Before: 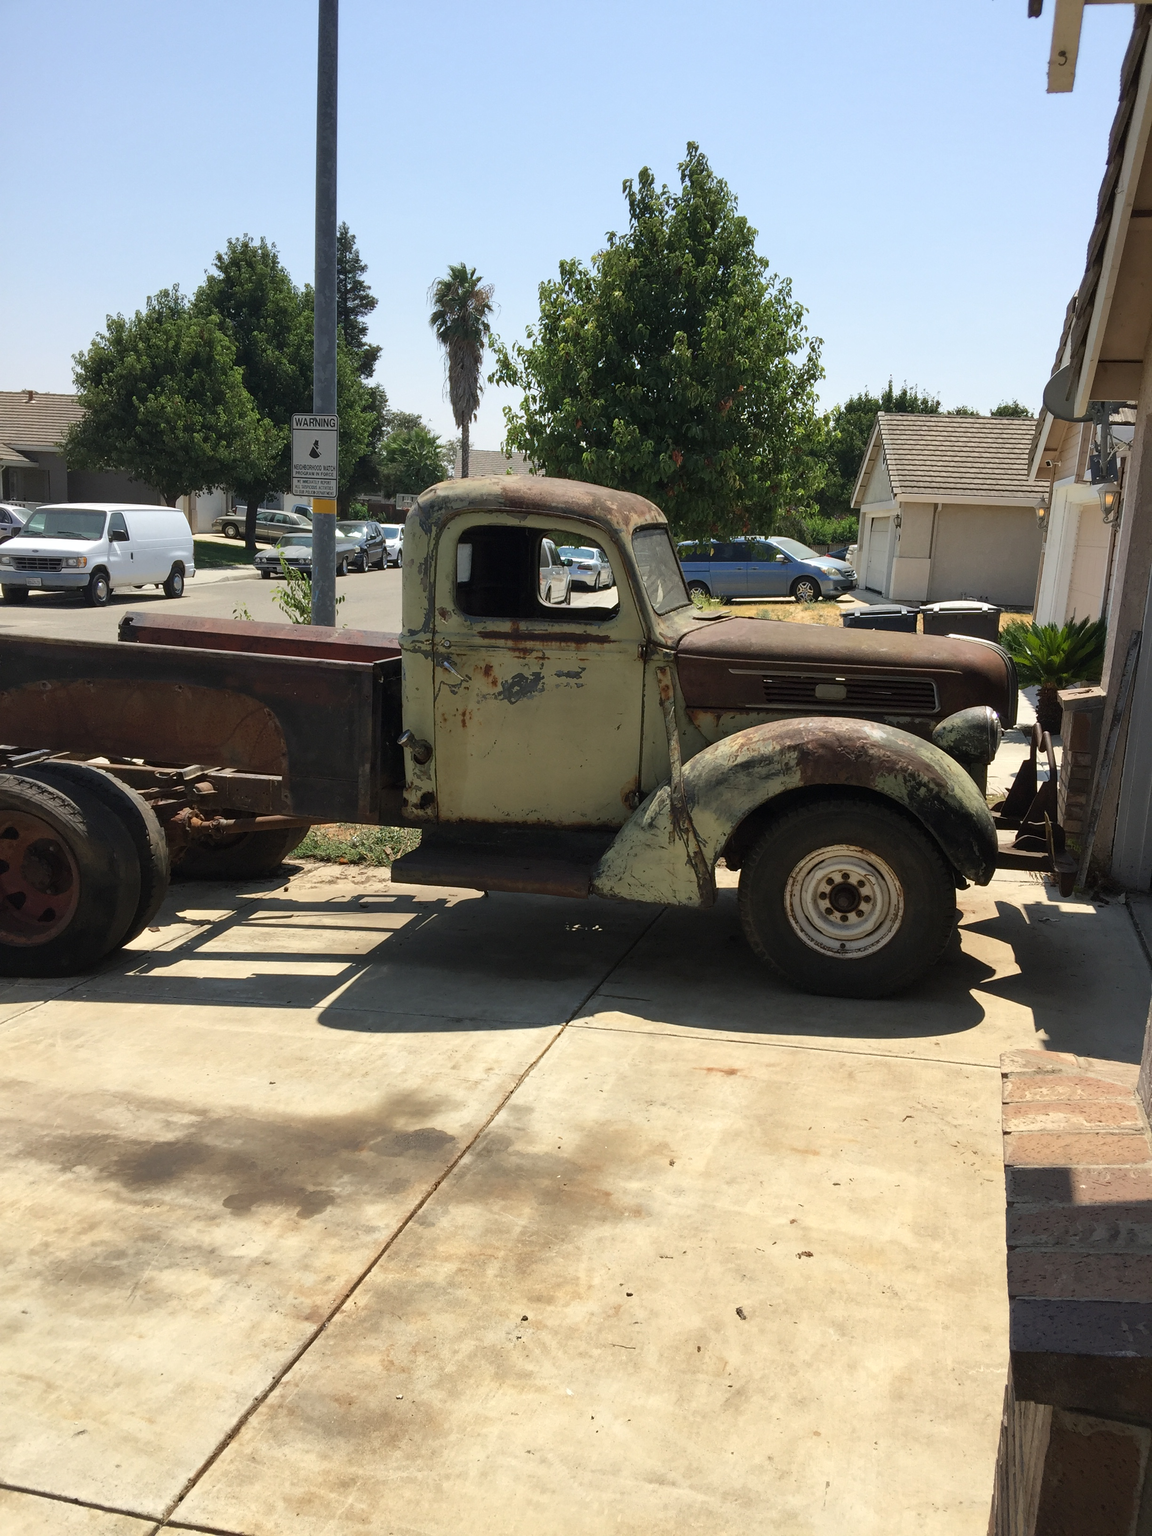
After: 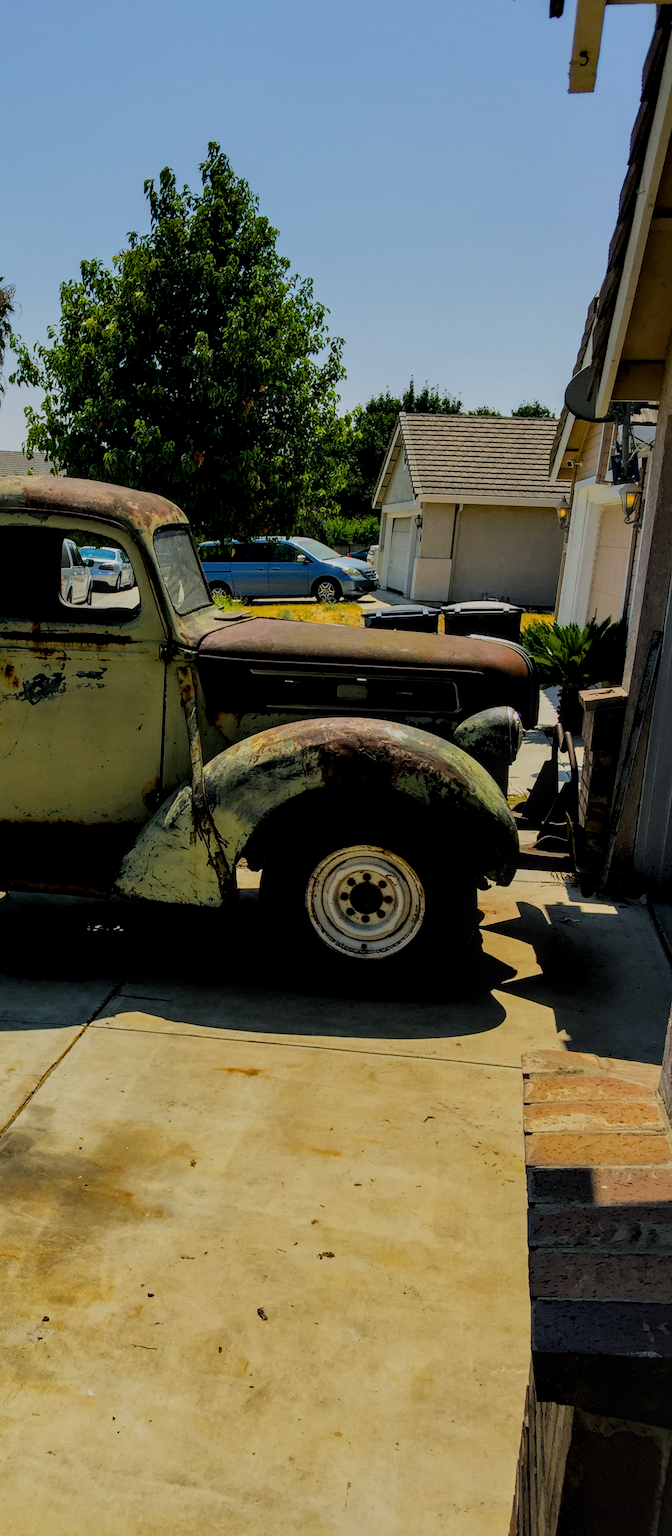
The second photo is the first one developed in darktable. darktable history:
color balance rgb: power › chroma 0.495%, power › hue 215.21°, linear chroma grading › global chroma 14.743%, perceptual saturation grading › global saturation 75.453%, perceptual saturation grading › shadows -29.435%
exposure: black level correction 0.009, exposure -0.653 EV, compensate exposure bias true, compensate highlight preservation false
local contrast: detail 130%
tone equalizer: on, module defaults
filmic rgb: black relative exposure -7.41 EV, white relative exposure 4.83 EV, hardness 3.4
crop: left 41.623%
contrast equalizer: y [[0.6 ×6], [0.55 ×6], [0 ×6], [0 ×6], [0 ×6]], mix 0.347
